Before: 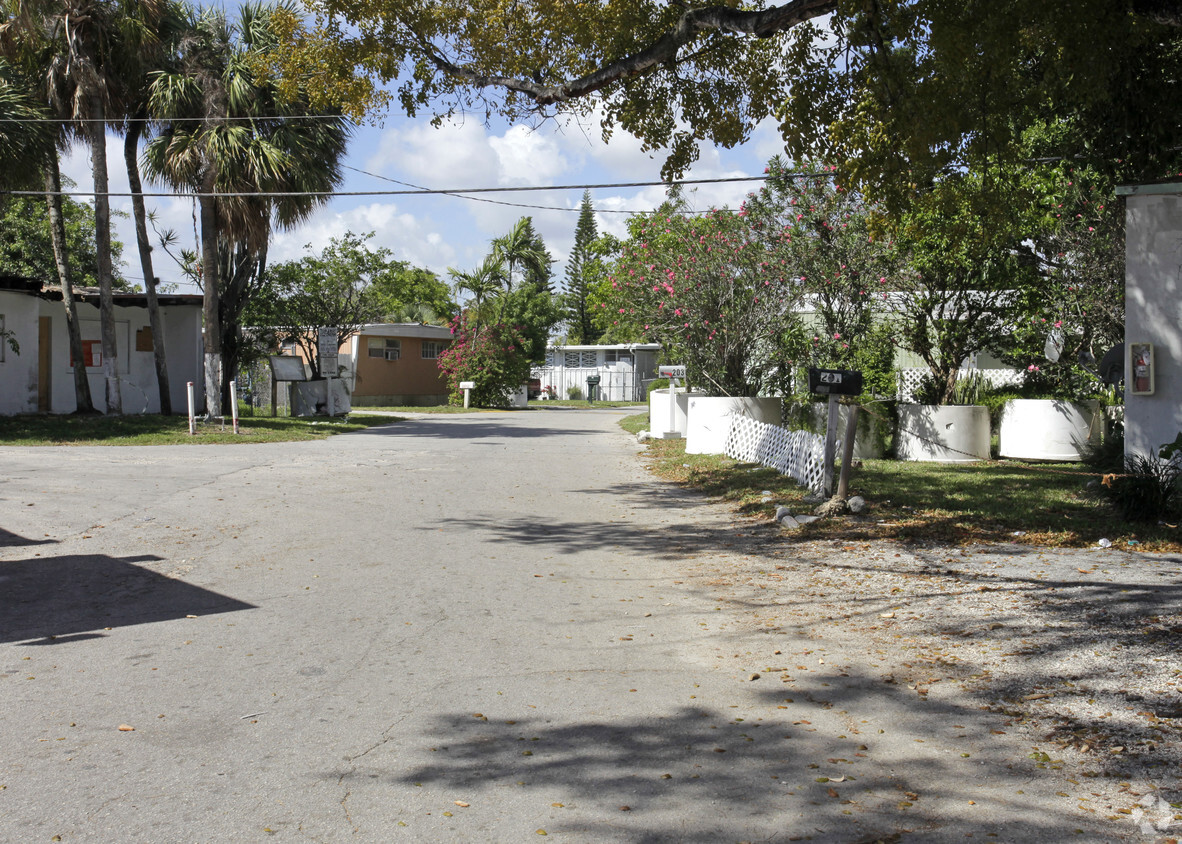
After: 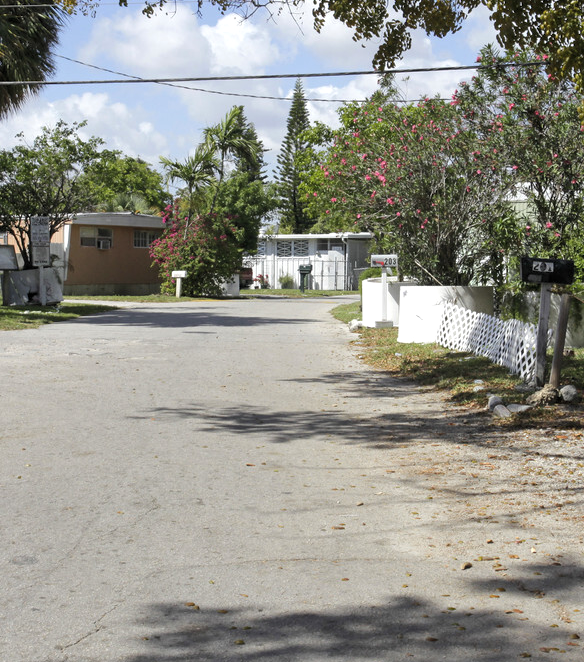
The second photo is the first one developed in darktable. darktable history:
crop and rotate: angle 0.02°, left 24.353%, top 13.219%, right 26.156%, bottom 8.224%
levels: levels [0.031, 0.5, 0.969]
